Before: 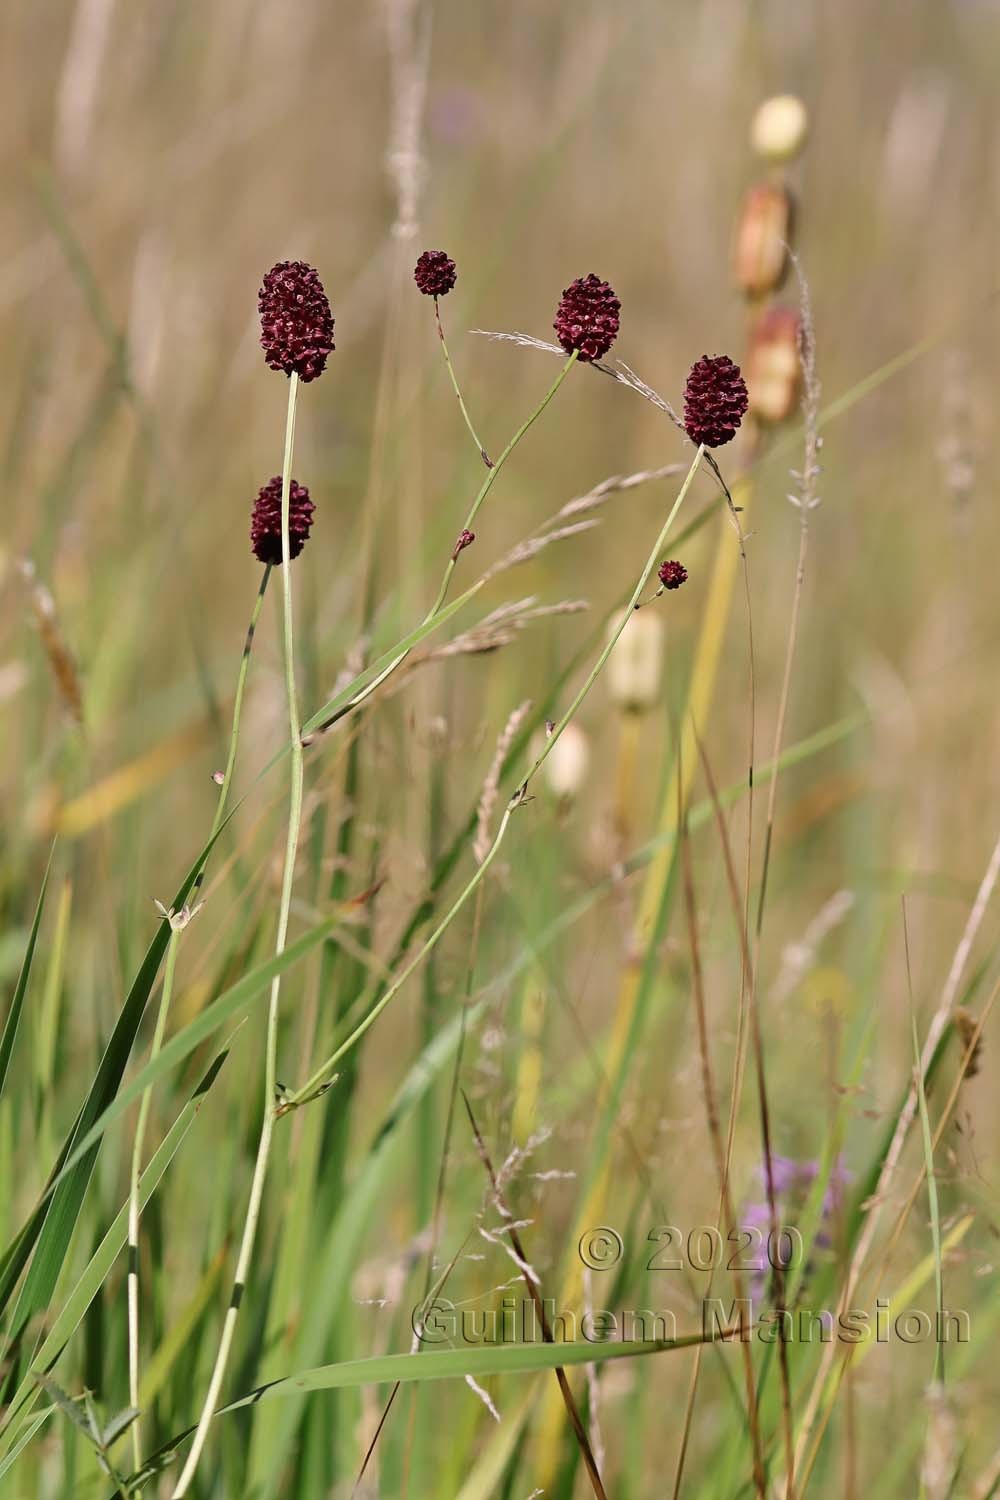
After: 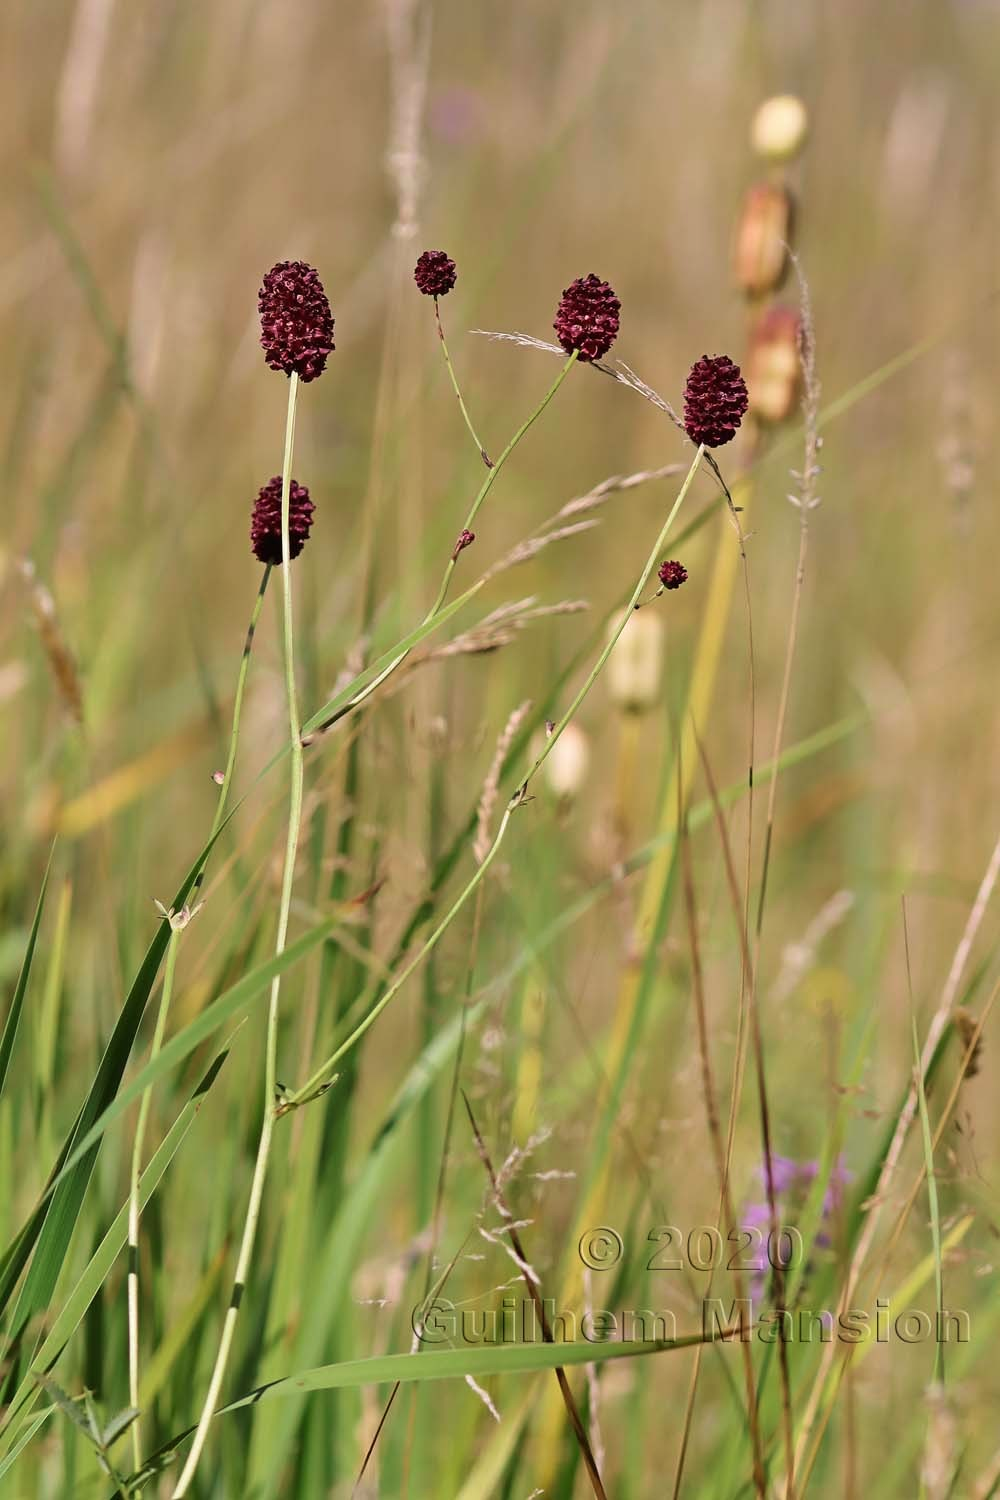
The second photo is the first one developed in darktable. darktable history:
tone equalizer: mask exposure compensation -0.487 EV
velvia: on, module defaults
